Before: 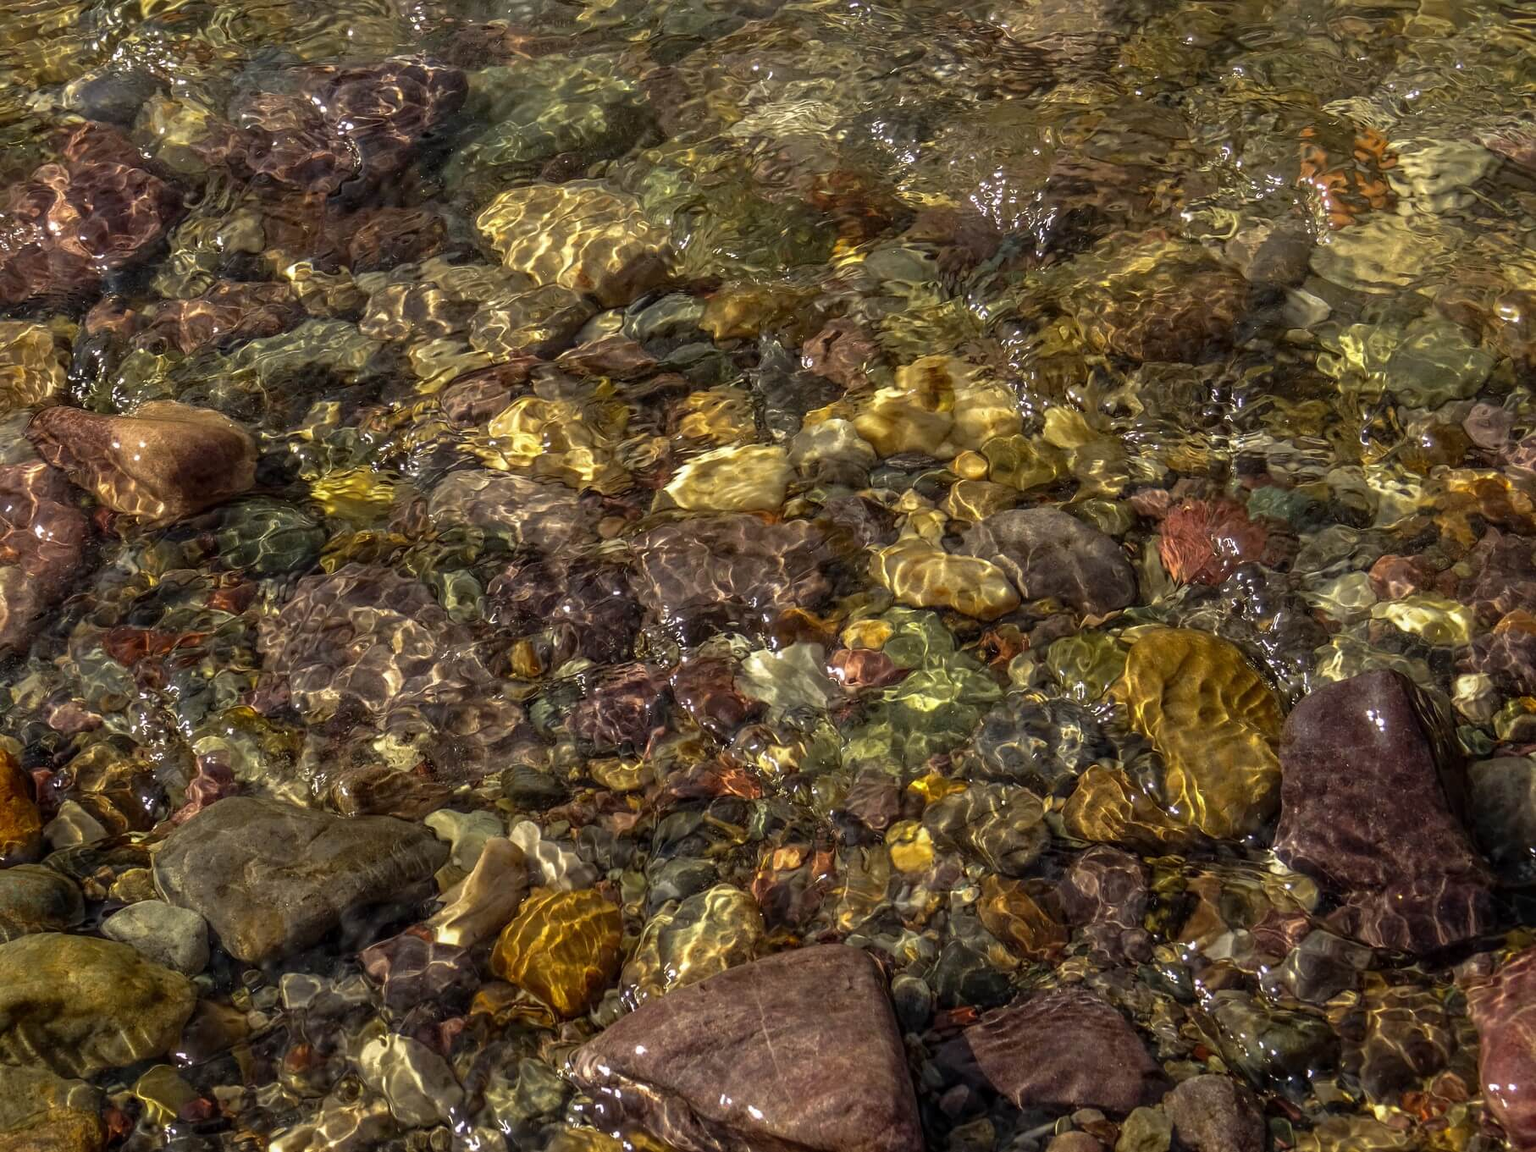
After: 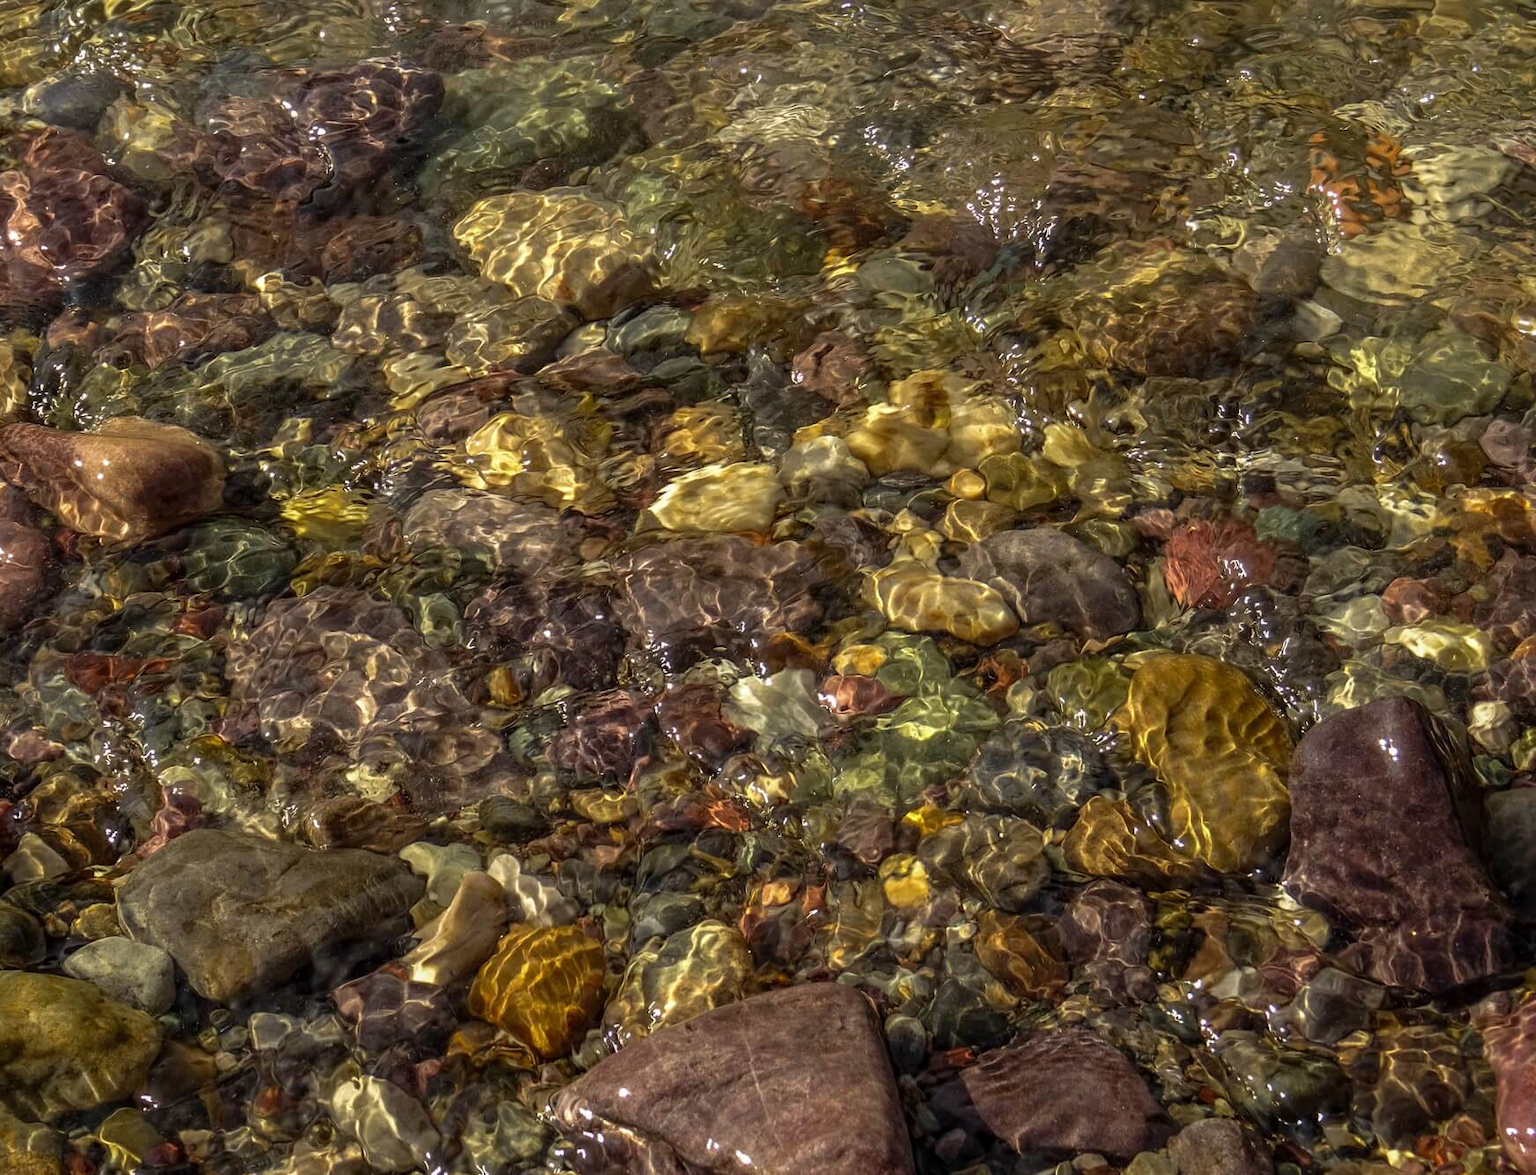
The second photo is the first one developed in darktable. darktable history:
crop and rotate: left 2.675%, right 1.151%, bottom 1.892%
